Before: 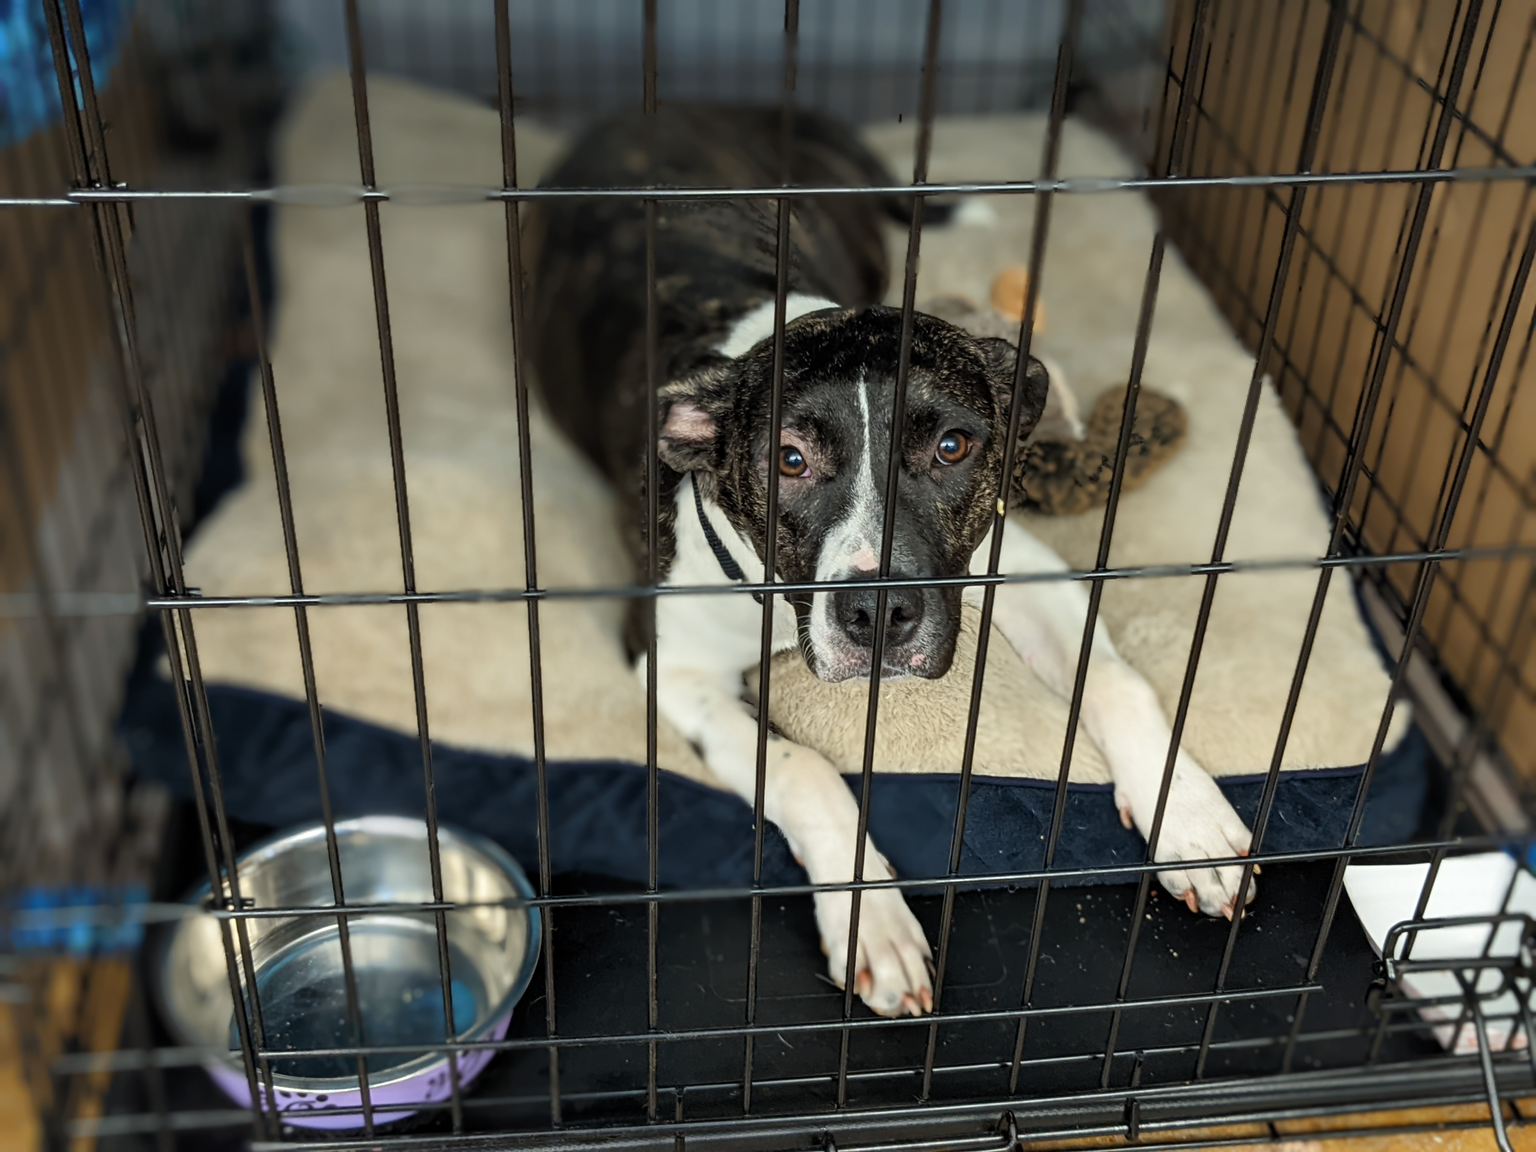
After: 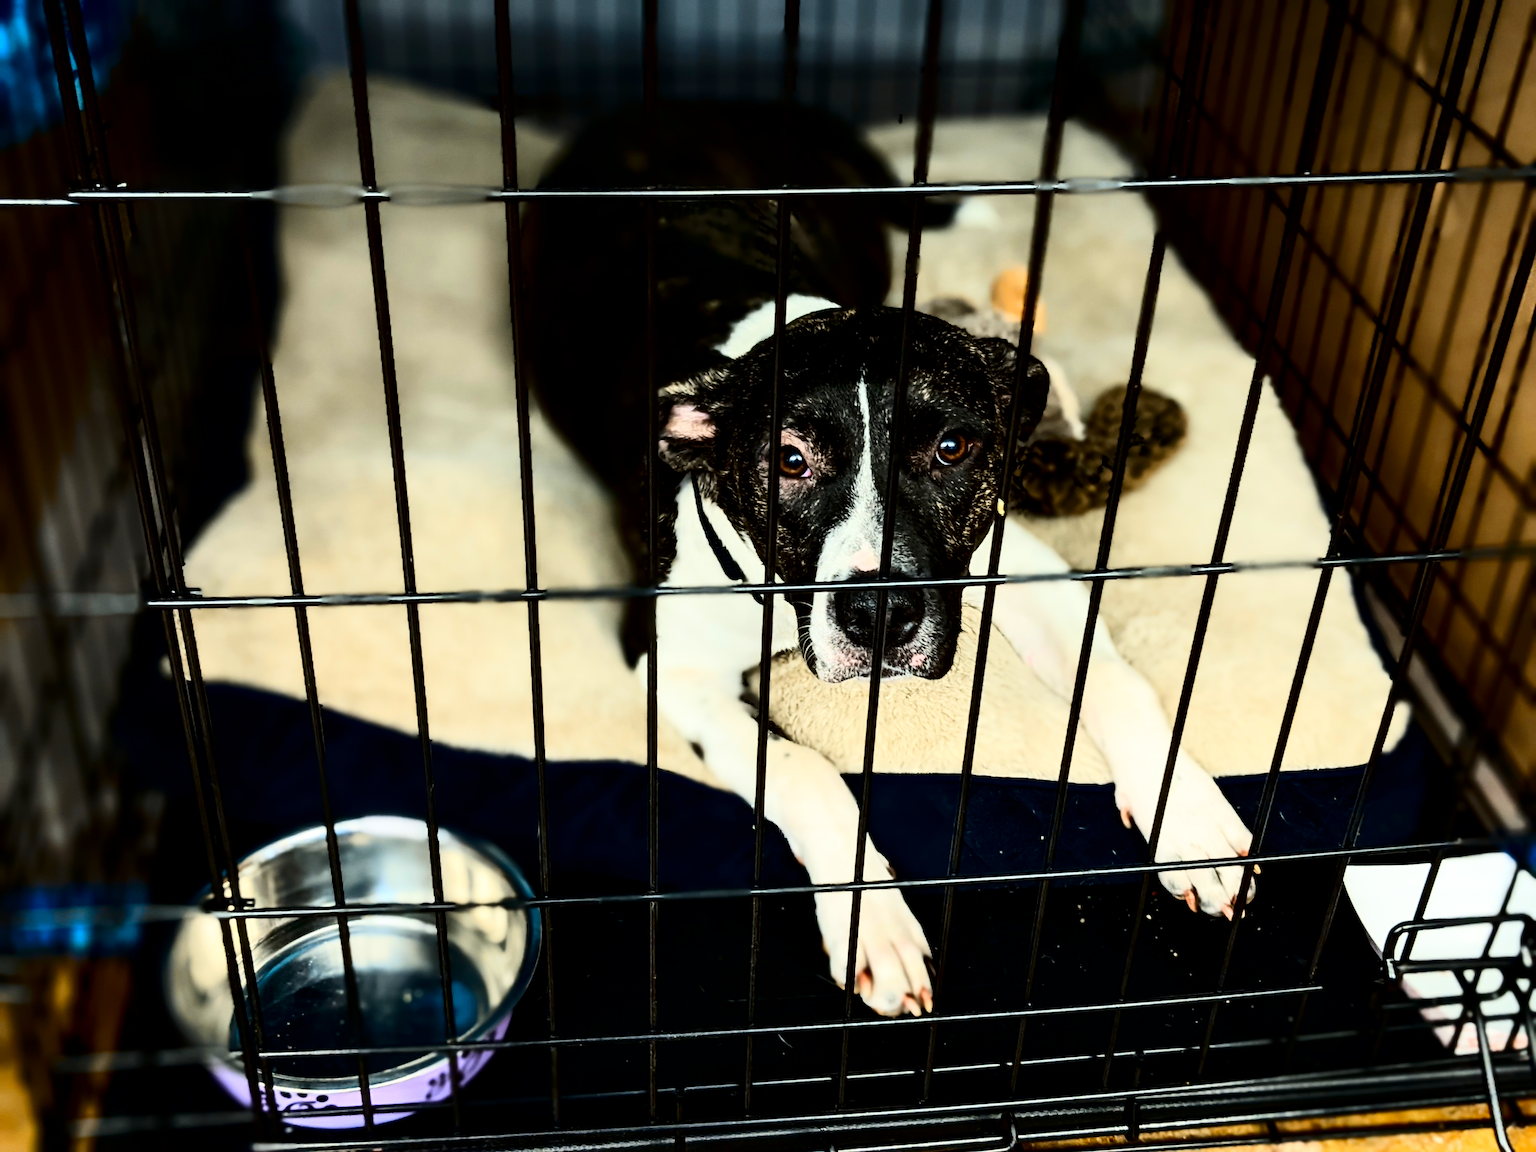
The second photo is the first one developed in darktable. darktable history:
rgb curve: curves: ch0 [(0, 0) (0.21, 0.15) (0.24, 0.21) (0.5, 0.75) (0.75, 0.96) (0.89, 0.99) (1, 1)]; ch1 [(0, 0.02) (0.21, 0.13) (0.25, 0.2) (0.5, 0.67) (0.75, 0.9) (0.89, 0.97) (1, 1)]; ch2 [(0, 0.02) (0.21, 0.13) (0.25, 0.2) (0.5, 0.67) (0.75, 0.9) (0.89, 0.97) (1, 1)], compensate middle gray true
contrast brightness saturation: contrast 0.09, brightness -0.59, saturation 0.17
